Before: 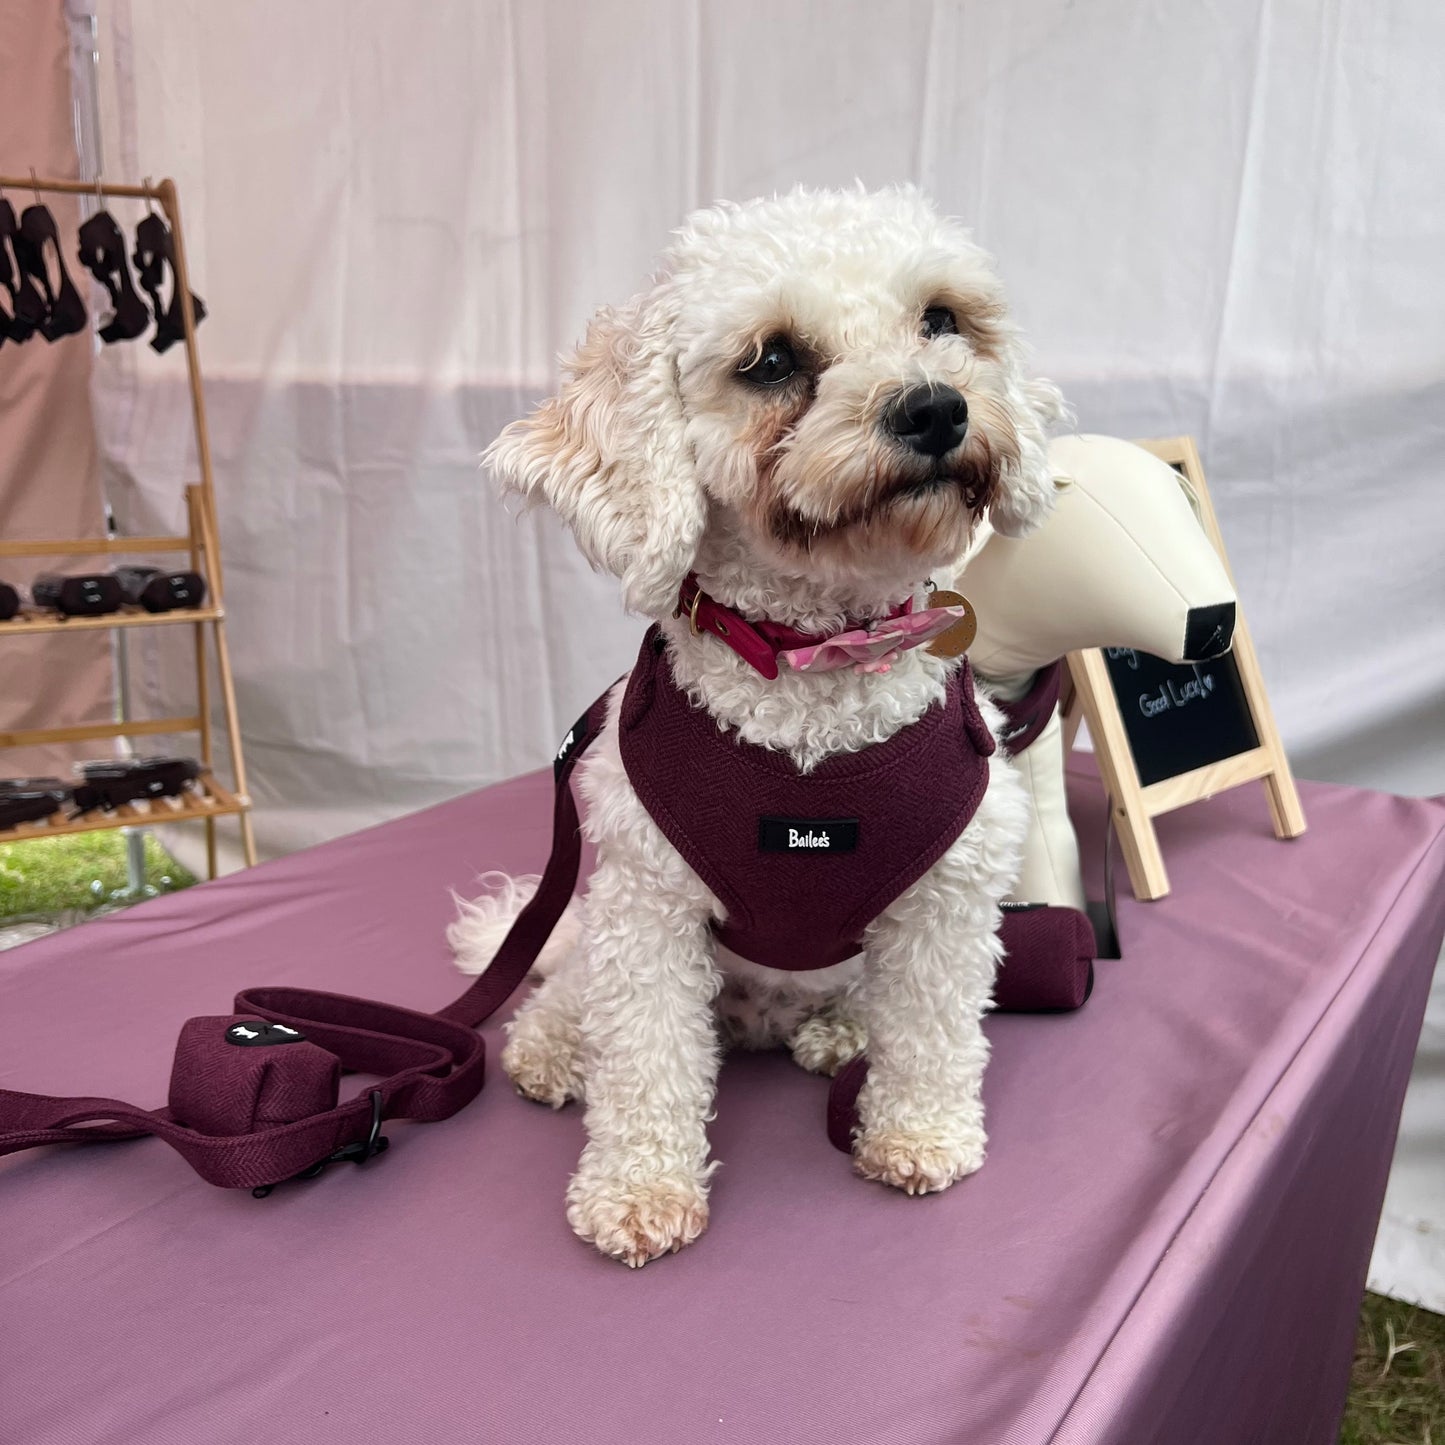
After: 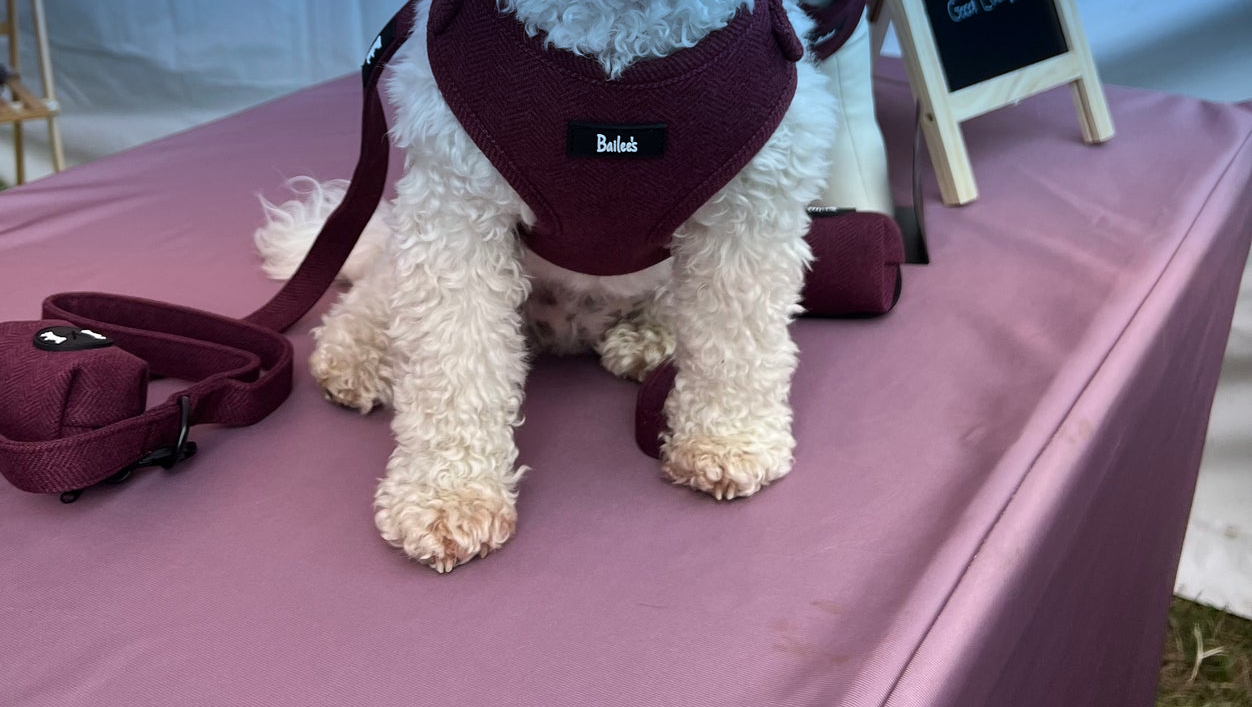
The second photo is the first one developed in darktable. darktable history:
graduated density: density 2.02 EV, hardness 44%, rotation 0.374°, offset 8.21, hue 208.8°, saturation 97%
crop and rotate: left 13.306%, top 48.129%, bottom 2.928%
